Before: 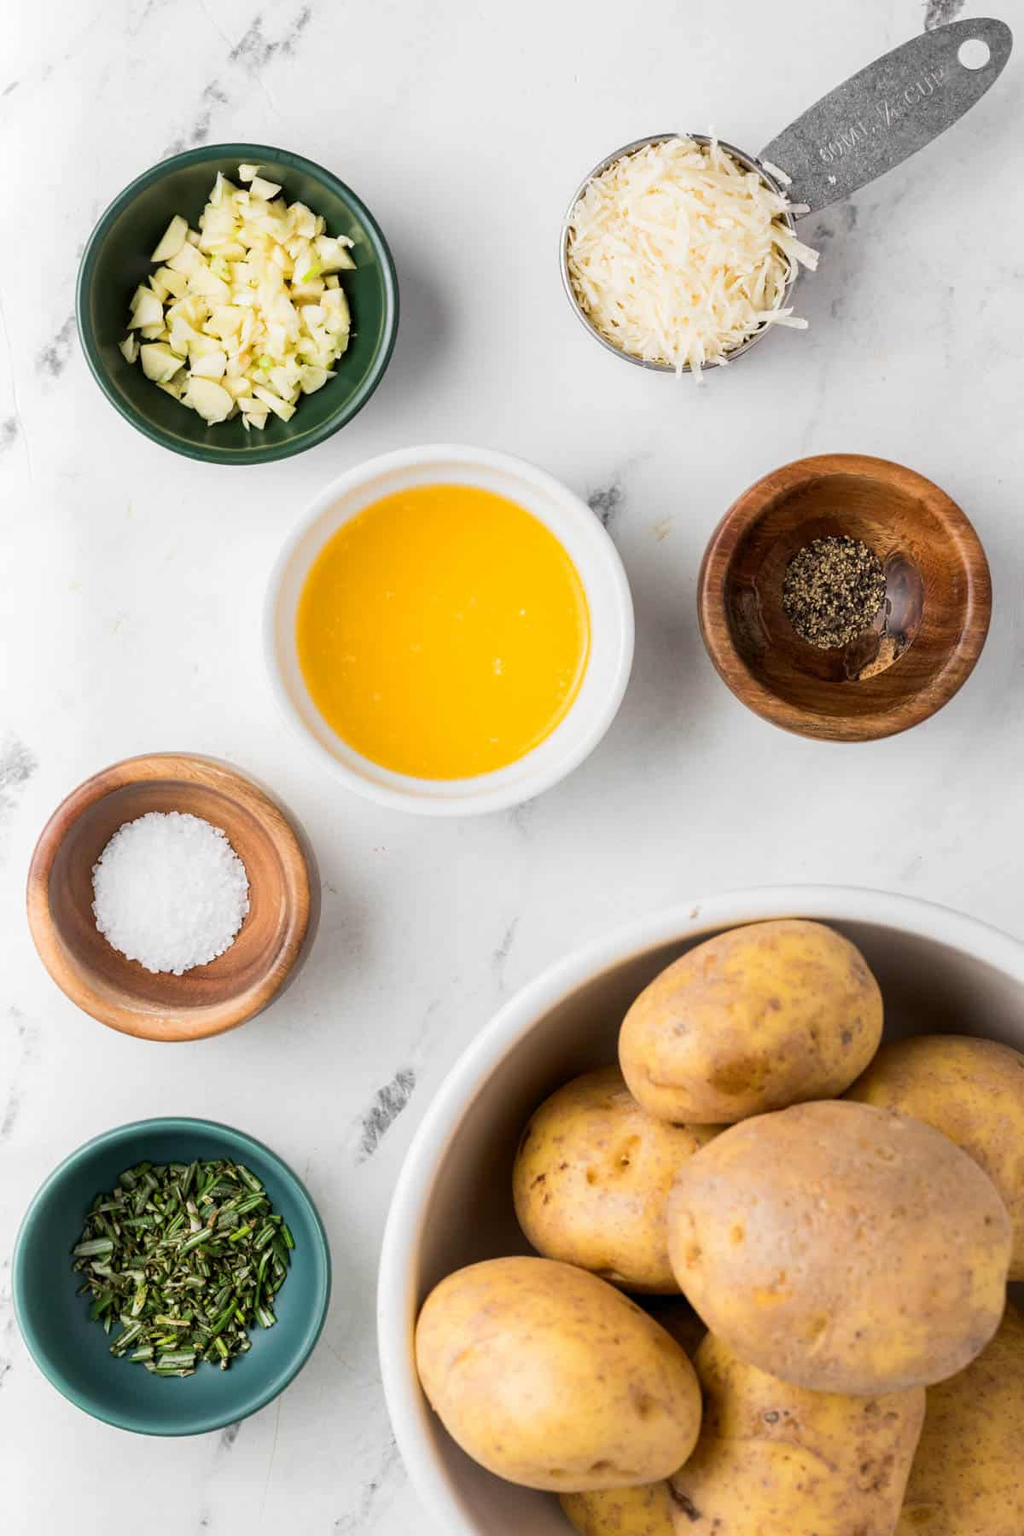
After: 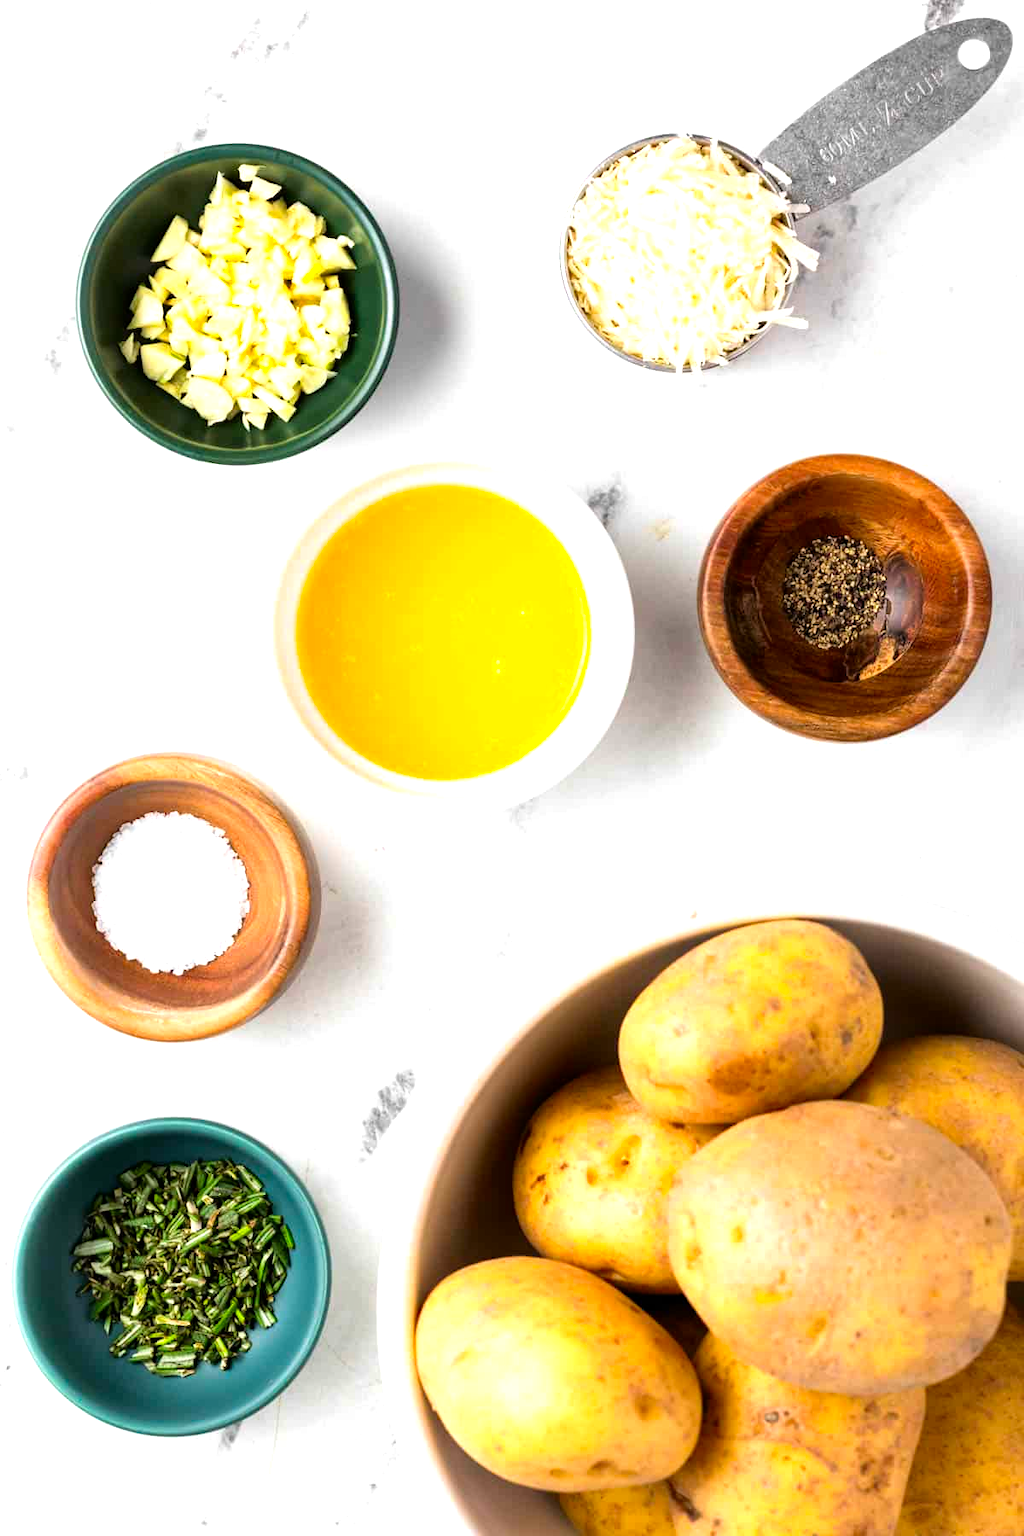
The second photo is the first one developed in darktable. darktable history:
contrast brightness saturation: brightness -0.019, saturation 0.342
tone equalizer: -8 EV -0.789 EV, -7 EV -0.715 EV, -6 EV -0.607 EV, -5 EV -0.371 EV, -3 EV 0.403 EV, -2 EV 0.6 EV, -1 EV 0.676 EV, +0 EV 0.773 EV
